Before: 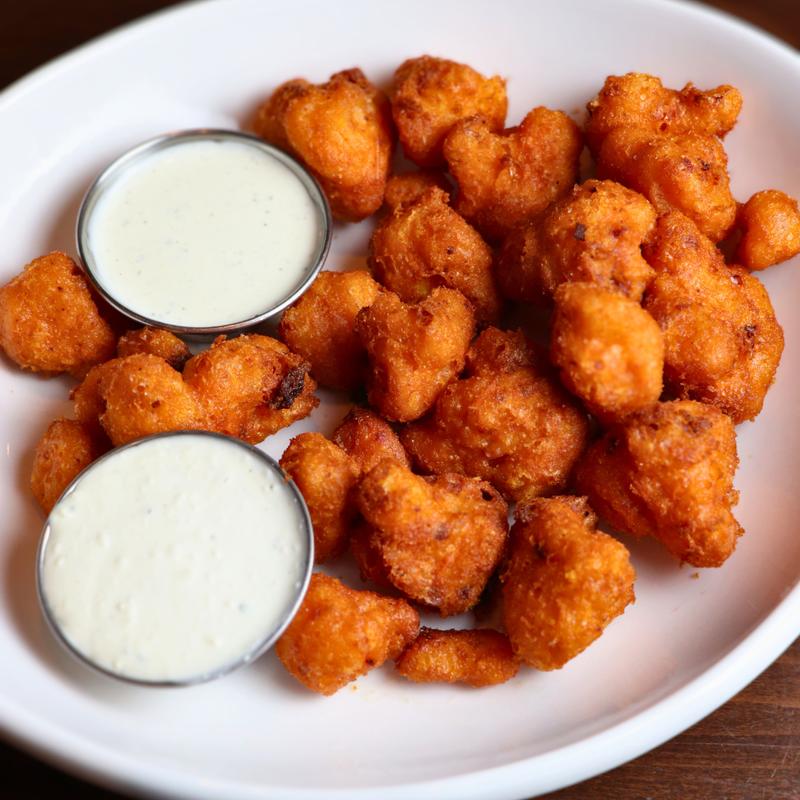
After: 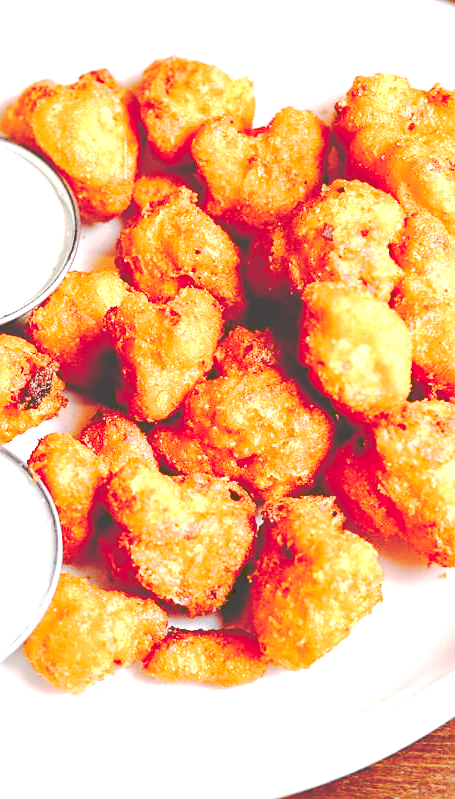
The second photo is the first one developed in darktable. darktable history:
exposure: black level correction 0, exposure 1.671 EV, compensate exposure bias true, compensate highlight preservation false
sharpen: on, module defaults
tone curve: curves: ch0 [(0, 0) (0.003, 0.272) (0.011, 0.275) (0.025, 0.275) (0.044, 0.278) (0.069, 0.282) (0.1, 0.284) (0.136, 0.287) (0.177, 0.294) (0.224, 0.314) (0.277, 0.347) (0.335, 0.403) (0.399, 0.473) (0.468, 0.552) (0.543, 0.622) (0.623, 0.69) (0.709, 0.756) (0.801, 0.818) (0.898, 0.865) (1, 1)], preserve colors none
base curve: curves: ch0 [(0, 0) (0.036, 0.025) (0.121, 0.166) (0.206, 0.329) (0.605, 0.79) (1, 1)], preserve colors none
crop: left 31.537%, top 0.024%, right 11.523%
